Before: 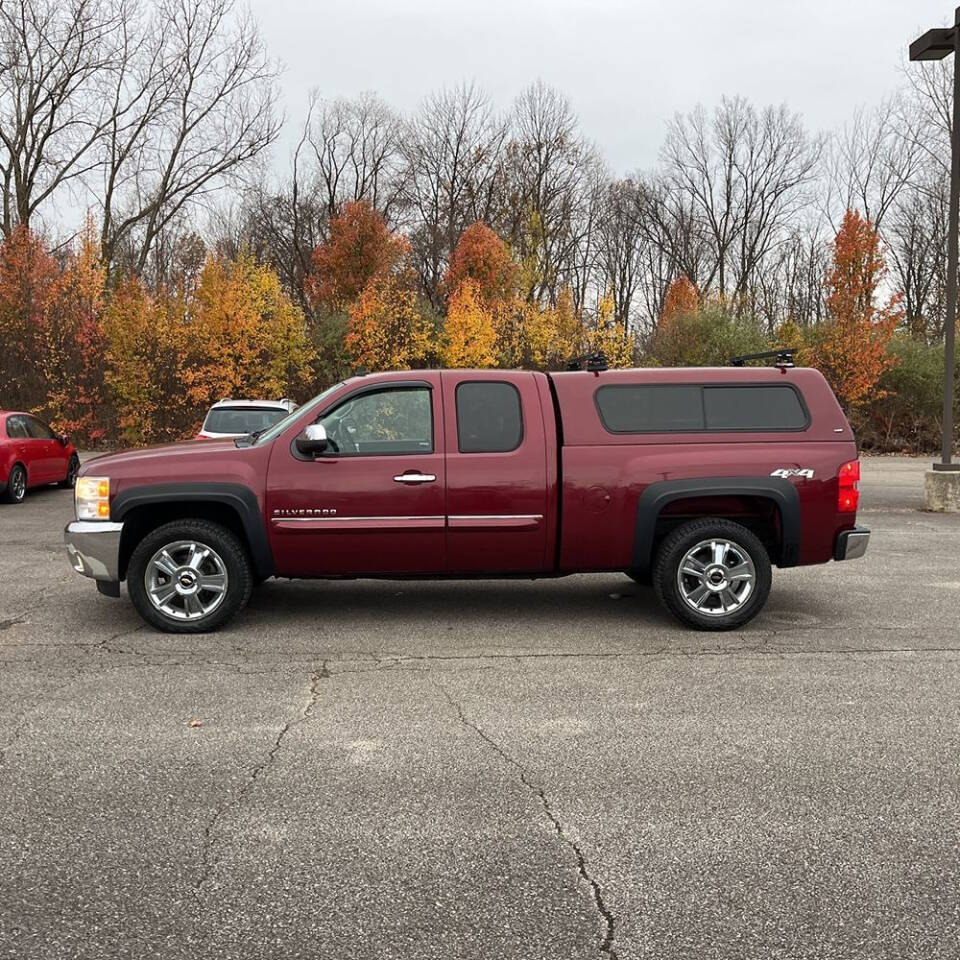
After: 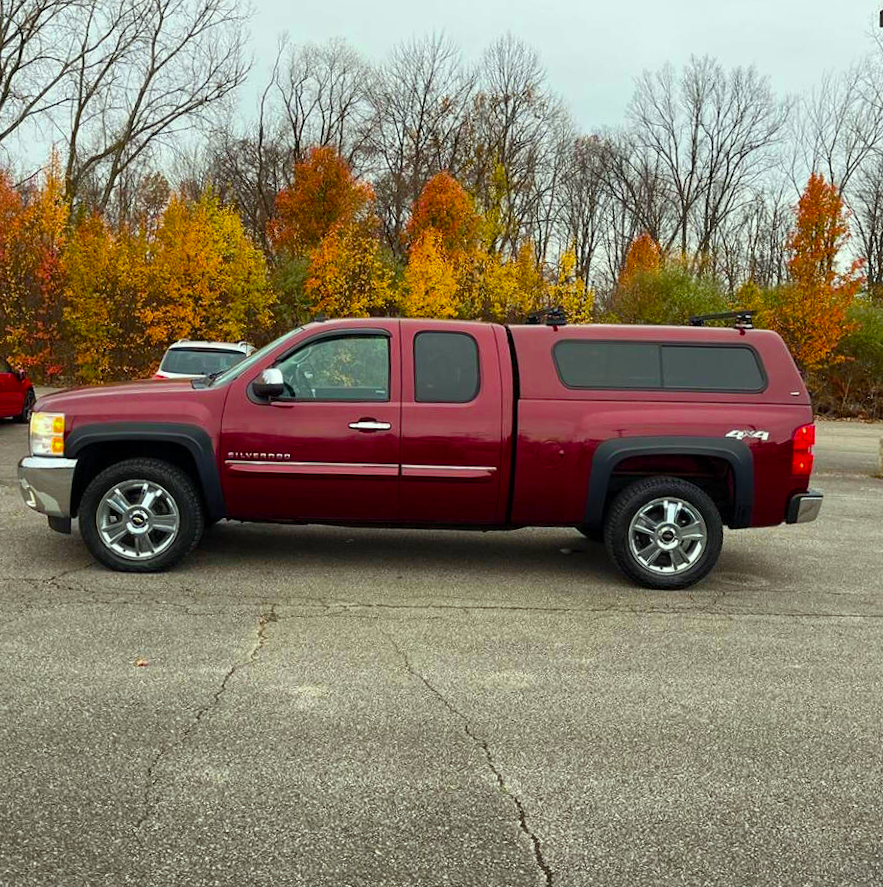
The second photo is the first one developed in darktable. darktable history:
crop and rotate: angle -2.12°, left 3.103%, top 3.588%, right 1.492%, bottom 0.636%
color correction: highlights a* -7.75, highlights b* 3.41
color balance rgb: perceptual saturation grading › global saturation 37.052%, perceptual saturation grading › shadows 35.191%, global vibrance 20%
